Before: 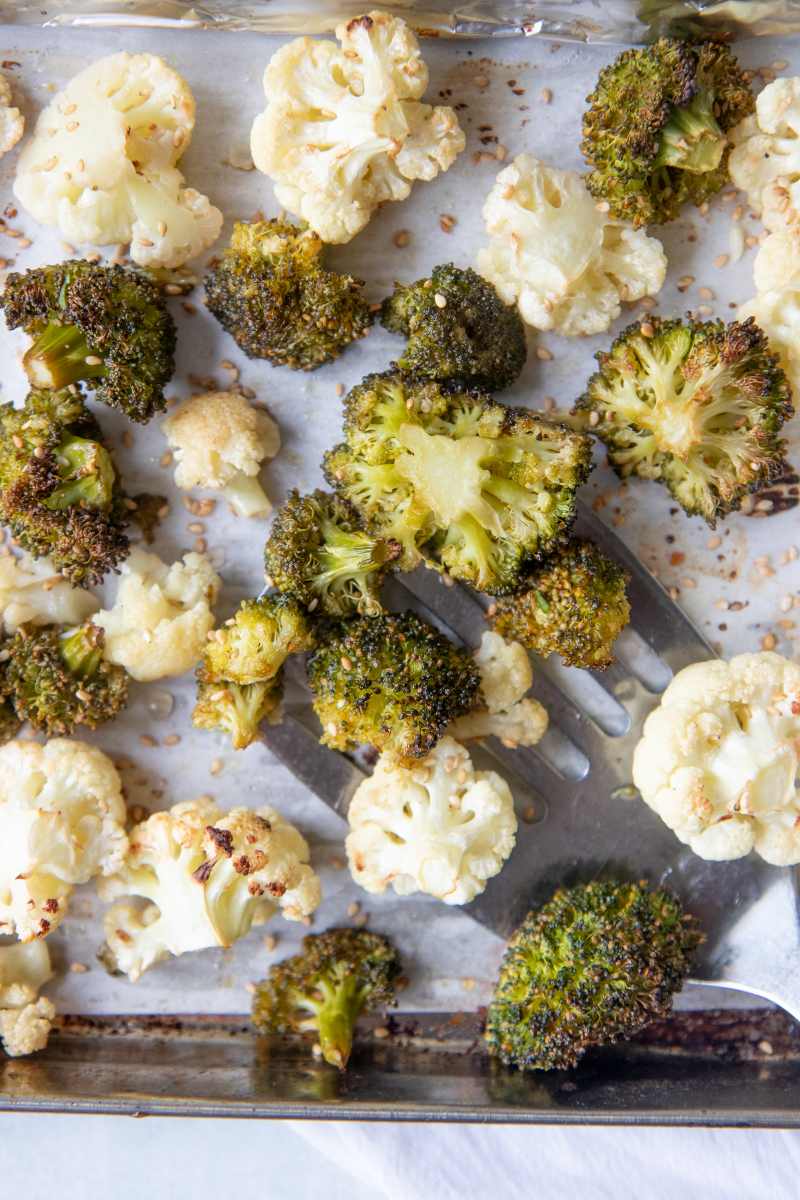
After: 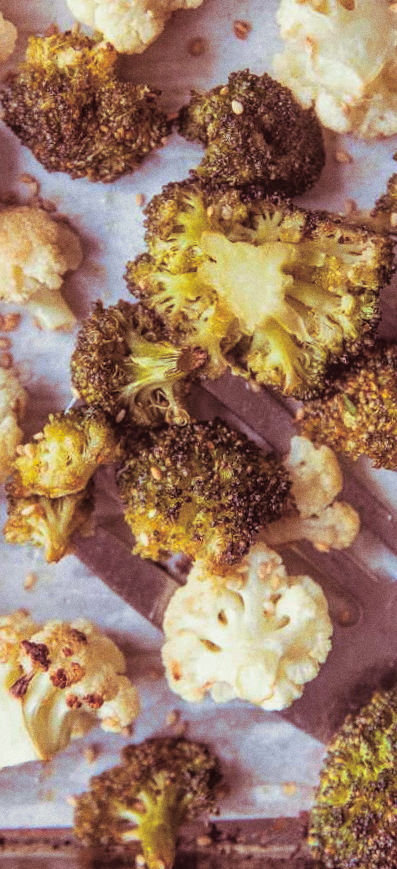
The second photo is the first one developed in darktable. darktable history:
color correction: saturation 1.34
crop and rotate: angle 0.02°, left 24.353%, top 13.219%, right 26.156%, bottom 8.224%
split-toning: compress 20%
shadows and highlights: soften with gaussian
contrast brightness saturation: contrast -0.15, brightness 0.05, saturation -0.12
grain: coarseness 22.88 ISO
local contrast: on, module defaults
rotate and perspective: rotation -2°, crop left 0.022, crop right 0.978, crop top 0.049, crop bottom 0.951
